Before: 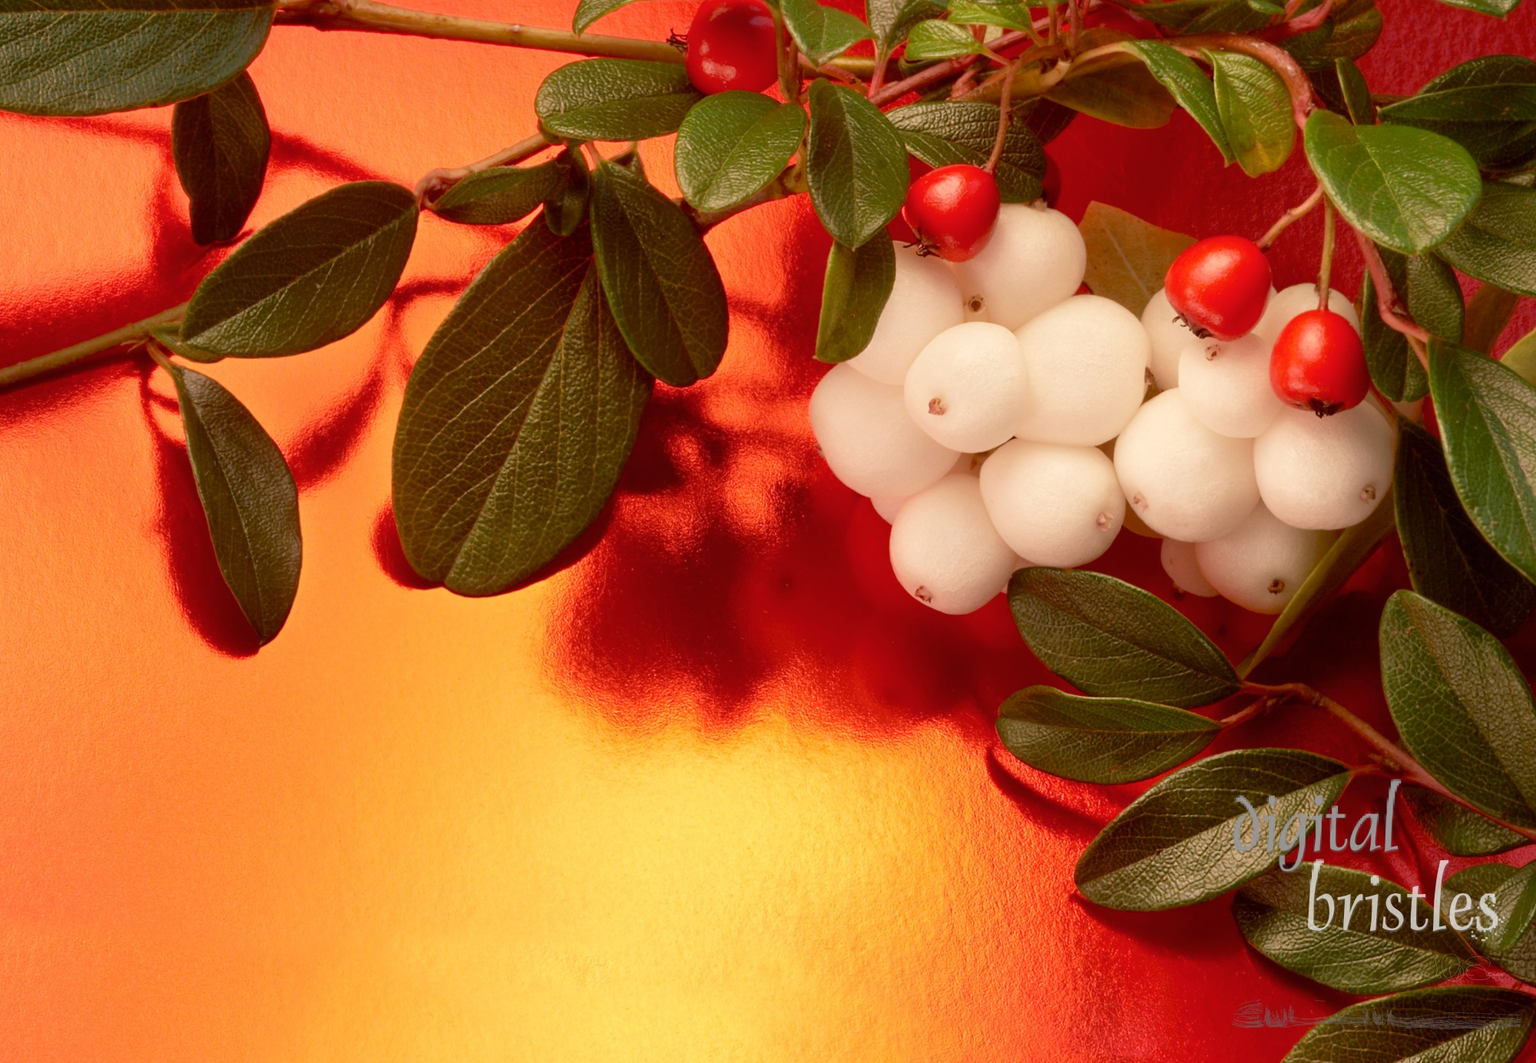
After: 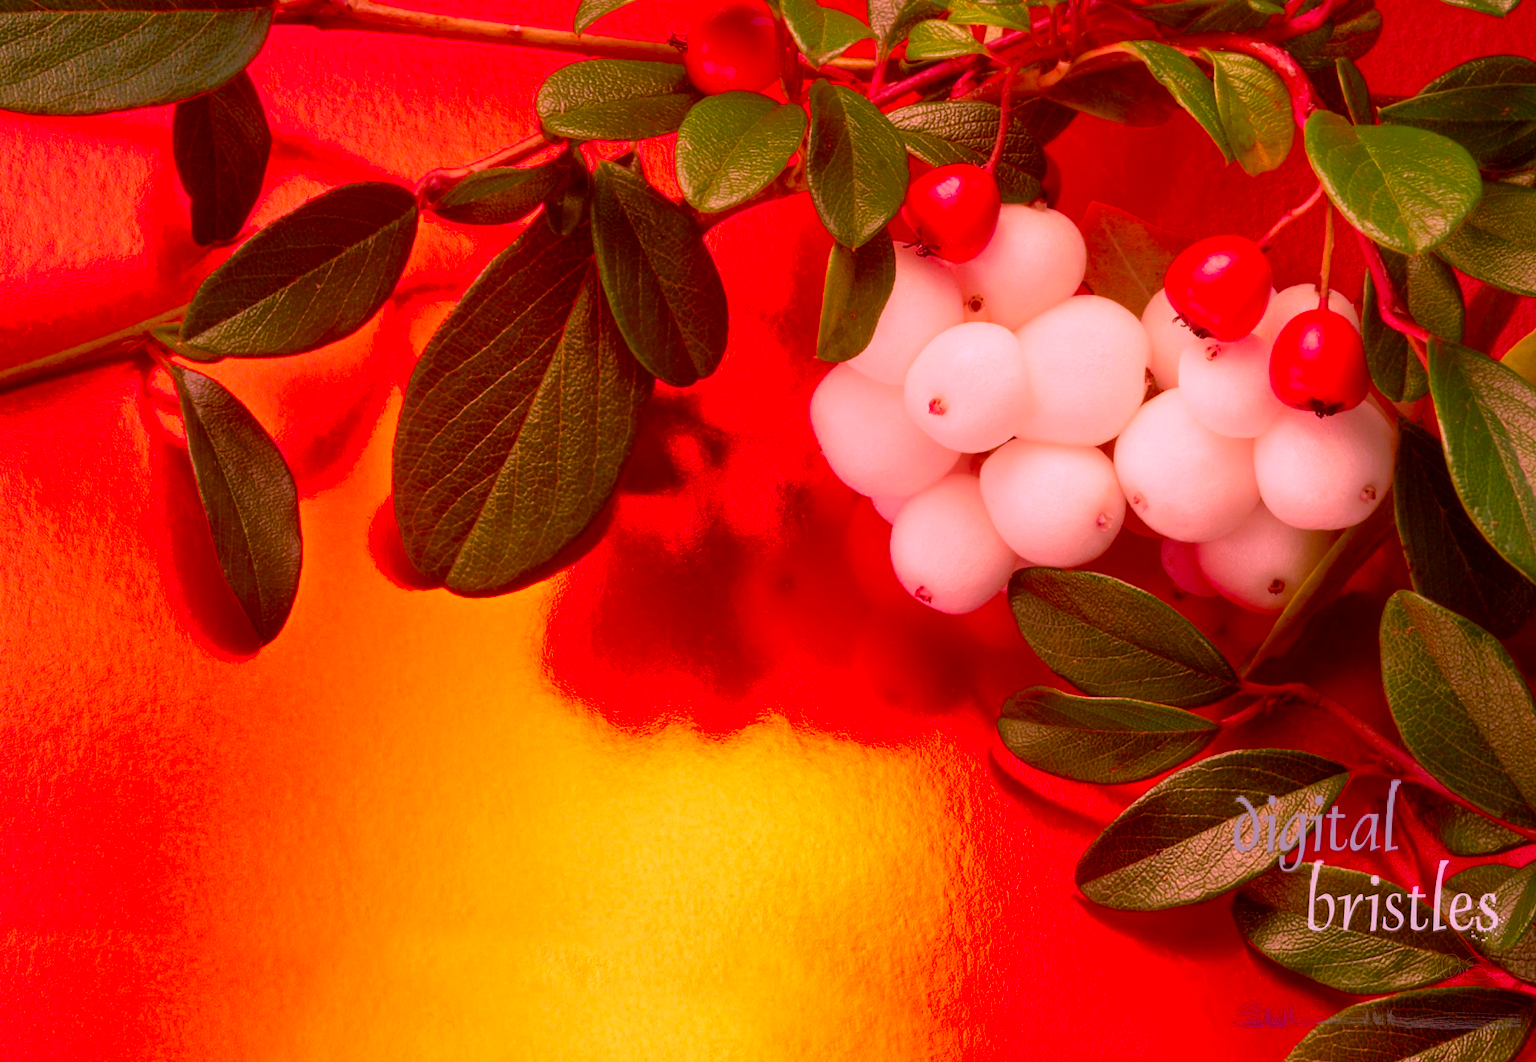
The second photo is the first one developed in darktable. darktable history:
color correction: highlights a* 18.99, highlights b* -12.23, saturation 1.69
